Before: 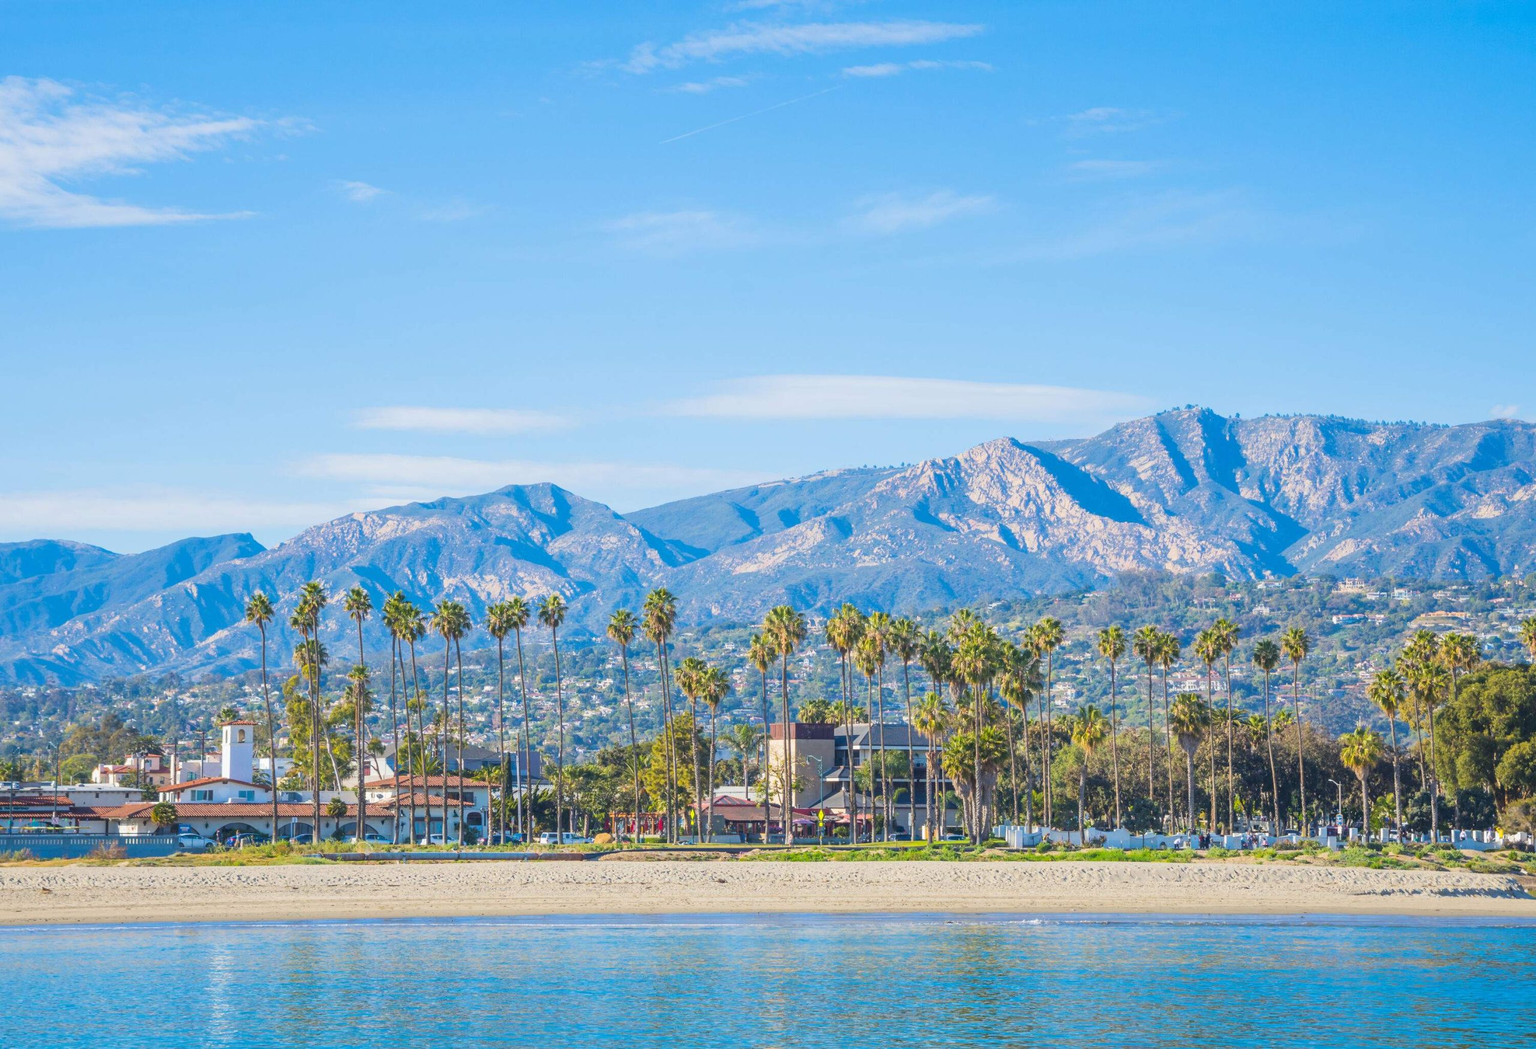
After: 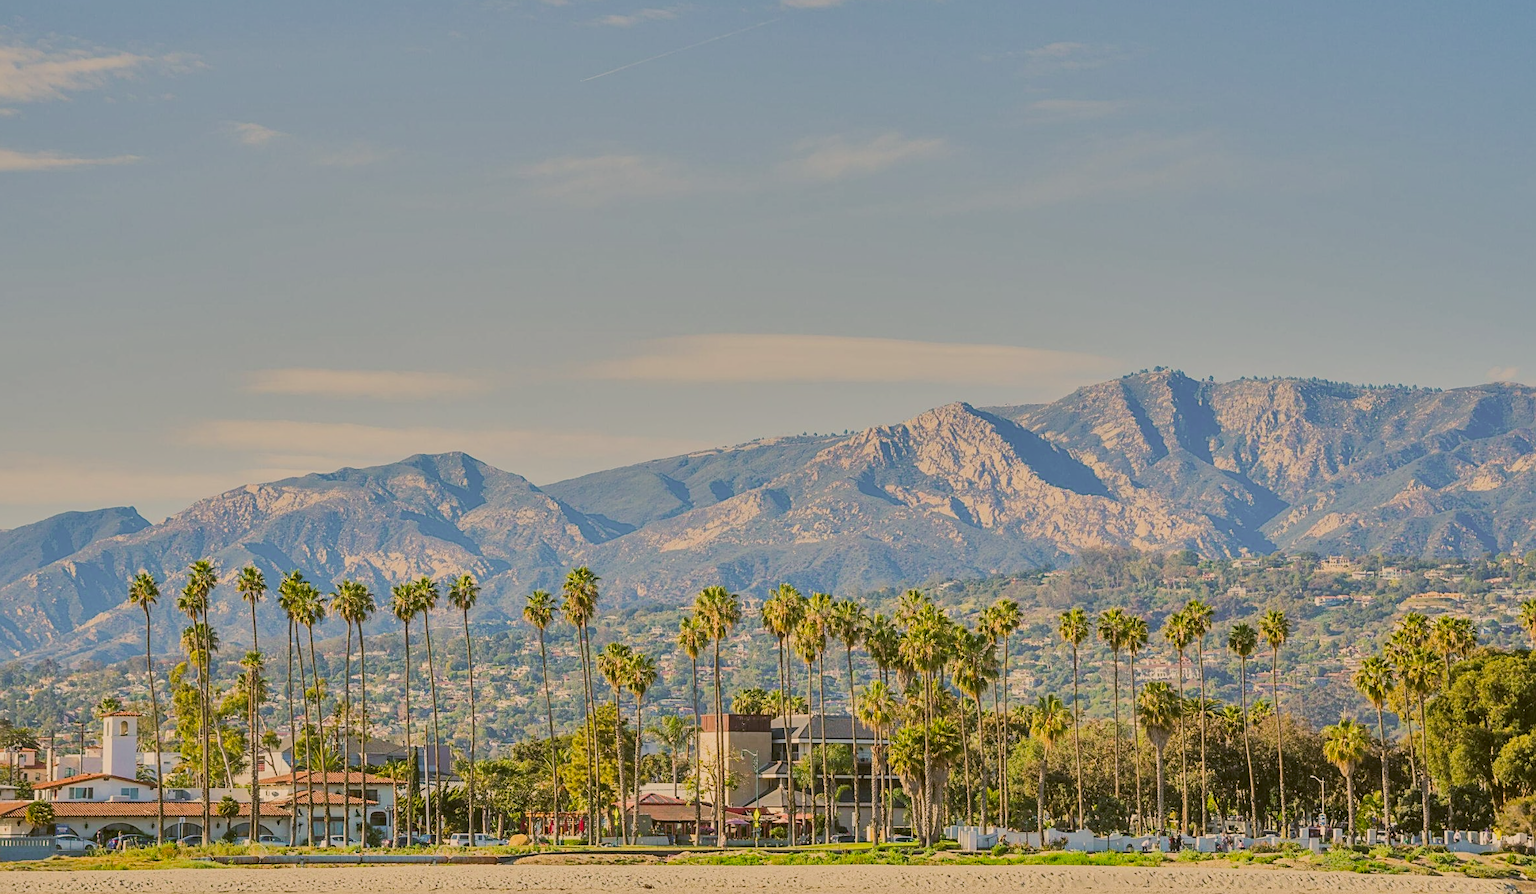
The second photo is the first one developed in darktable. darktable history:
crop: left 8.324%, top 6.594%, bottom 15.288%
sharpen: on, module defaults
color correction: highlights a* 8.48, highlights b* 15.47, shadows a* -0.556, shadows b* 26.95
shadows and highlights: shadows 75.91, highlights -60.92, soften with gaussian
filmic rgb: black relative exposure -7.65 EV, white relative exposure 4.56 EV, threshold 5.99 EV, hardness 3.61, preserve chrominance RGB euclidean norm, color science v5 (2021), contrast in shadows safe, contrast in highlights safe, enable highlight reconstruction true
tone equalizer: on, module defaults
